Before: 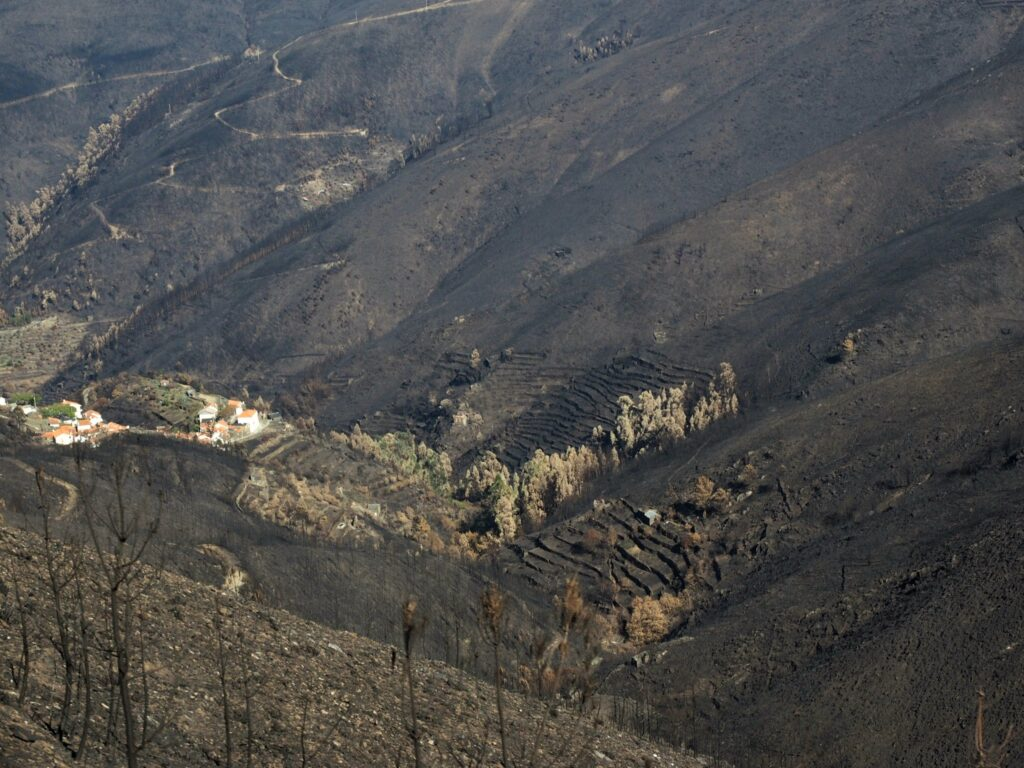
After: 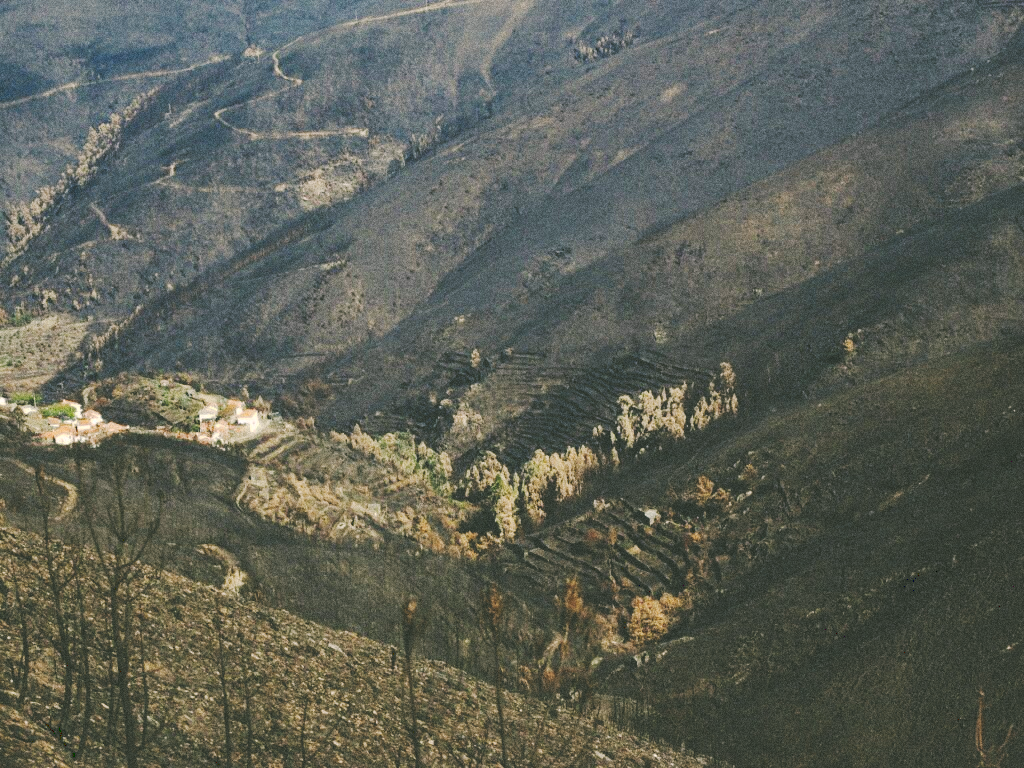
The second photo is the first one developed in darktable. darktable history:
color correction: highlights a* 4.02, highlights b* 4.98, shadows a* -7.55, shadows b* 4.98
tone curve: curves: ch0 [(0, 0) (0.003, 0.219) (0.011, 0.219) (0.025, 0.223) (0.044, 0.226) (0.069, 0.232) (0.1, 0.24) (0.136, 0.245) (0.177, 0.257) (0.224, 0.281) (0.277, 0.324) (0.335, 0.392) (0.399, 0.484) (0.468, 0.585) (0.543, 0.672) (0.623, 0.741) (0.709, 0.788) (0.801, 0.835) (0.898, 0.878) (1, 1)], preserve colors none
grain: coarseness 0.09 ISO, strength 40%
